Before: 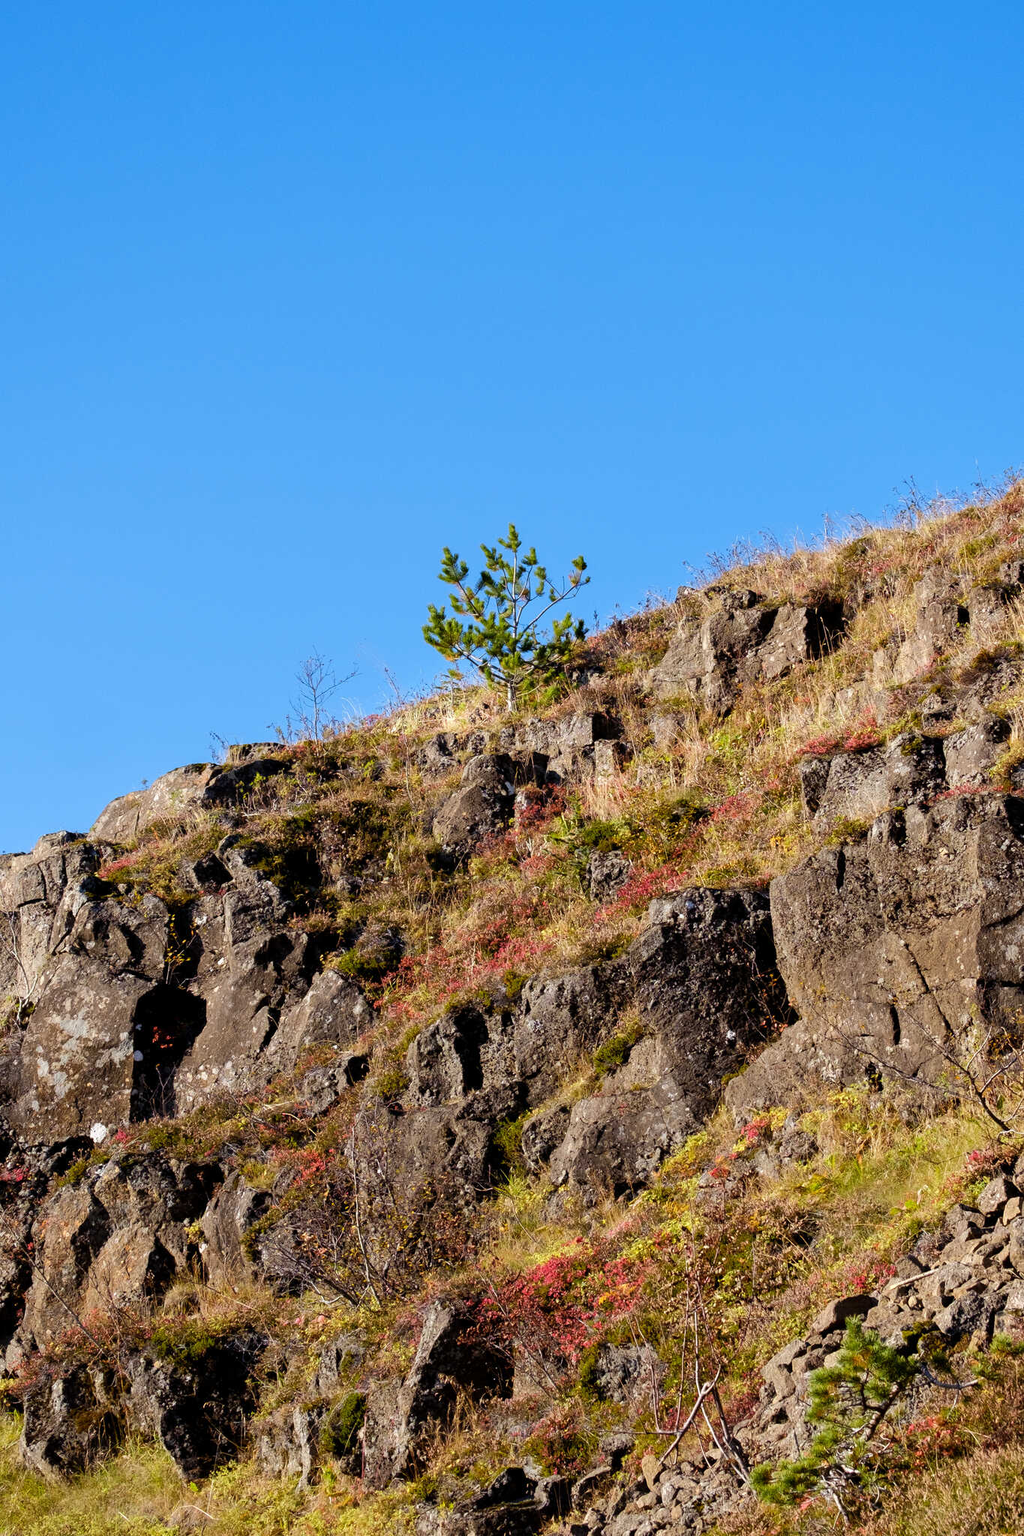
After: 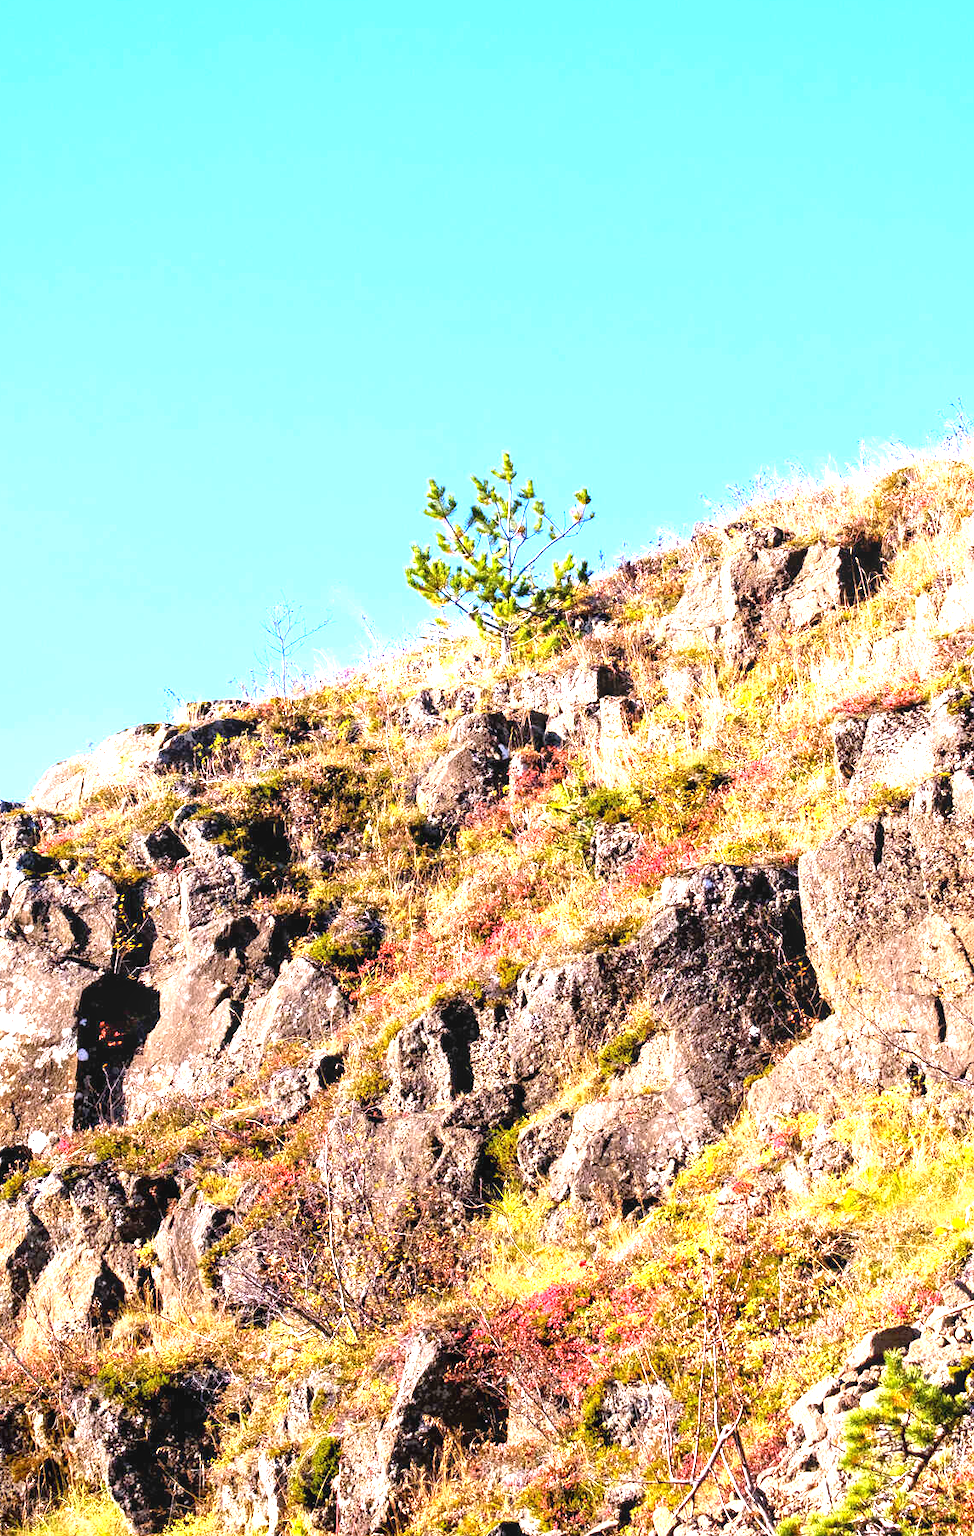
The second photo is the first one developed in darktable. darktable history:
local contrast: detail 110%
exposure: black level correction 0.001, exposure 1.84 EV, compensate highlight preservation false
crop: left 6.446%, top 8.188%, right 9.538%, bottom 3.548%
white balance: red 1.05, blue 1.072
